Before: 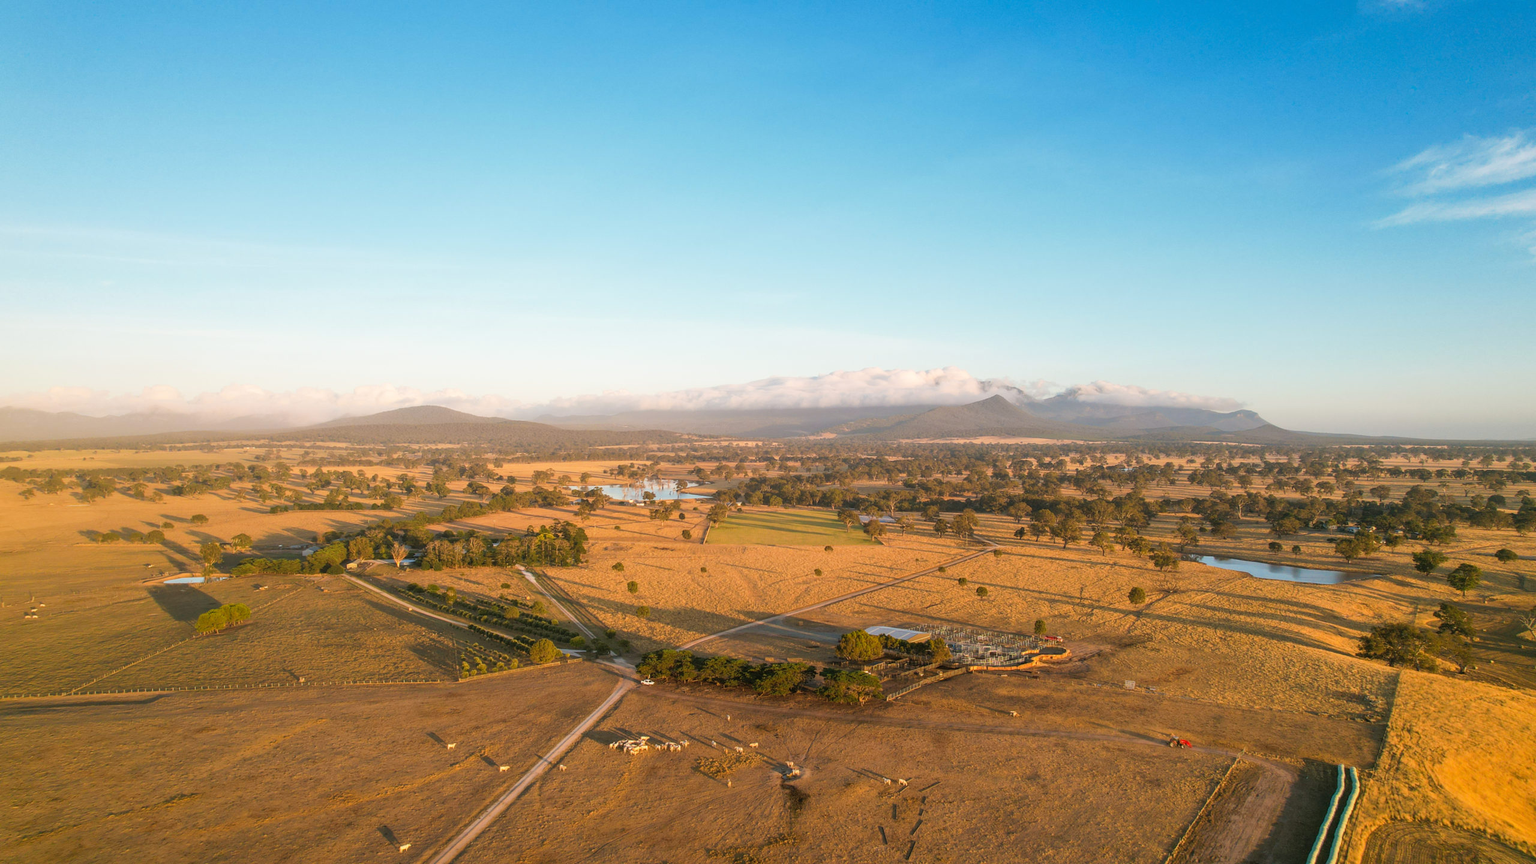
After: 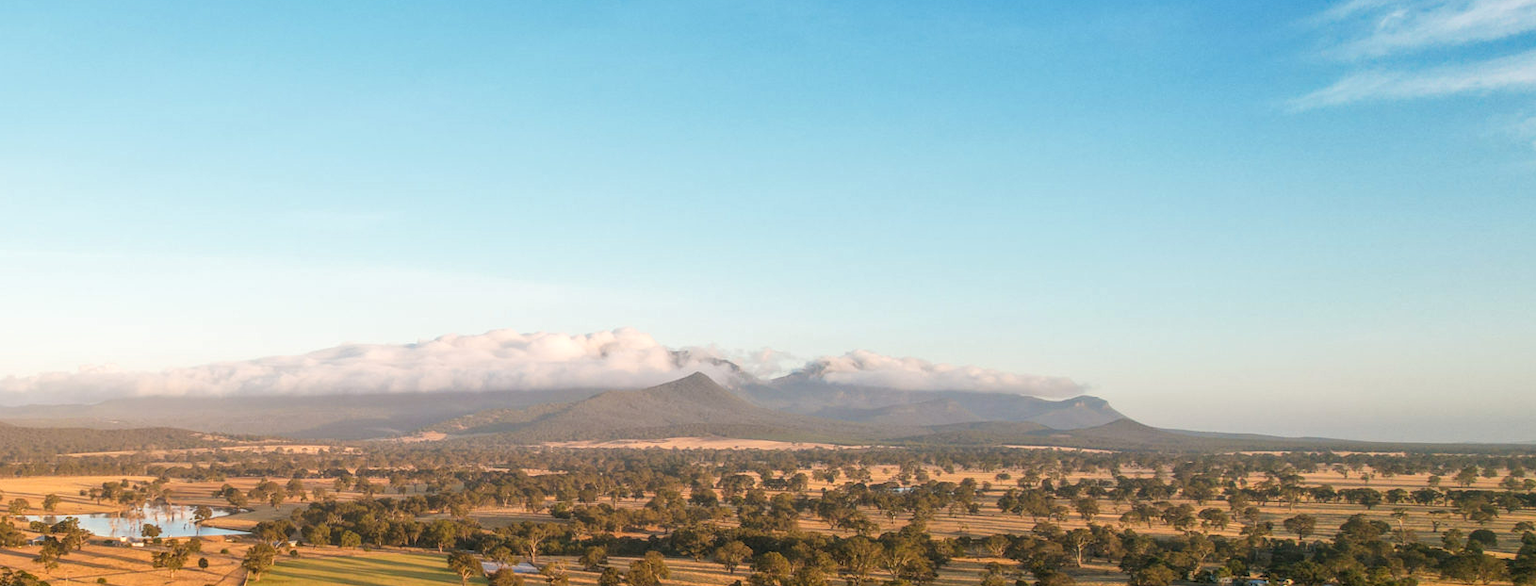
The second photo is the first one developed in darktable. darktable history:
crop: left 36.005%, top 18.293%, right 0.31%, bottom 38.444%
local contrast: on, module defaults
